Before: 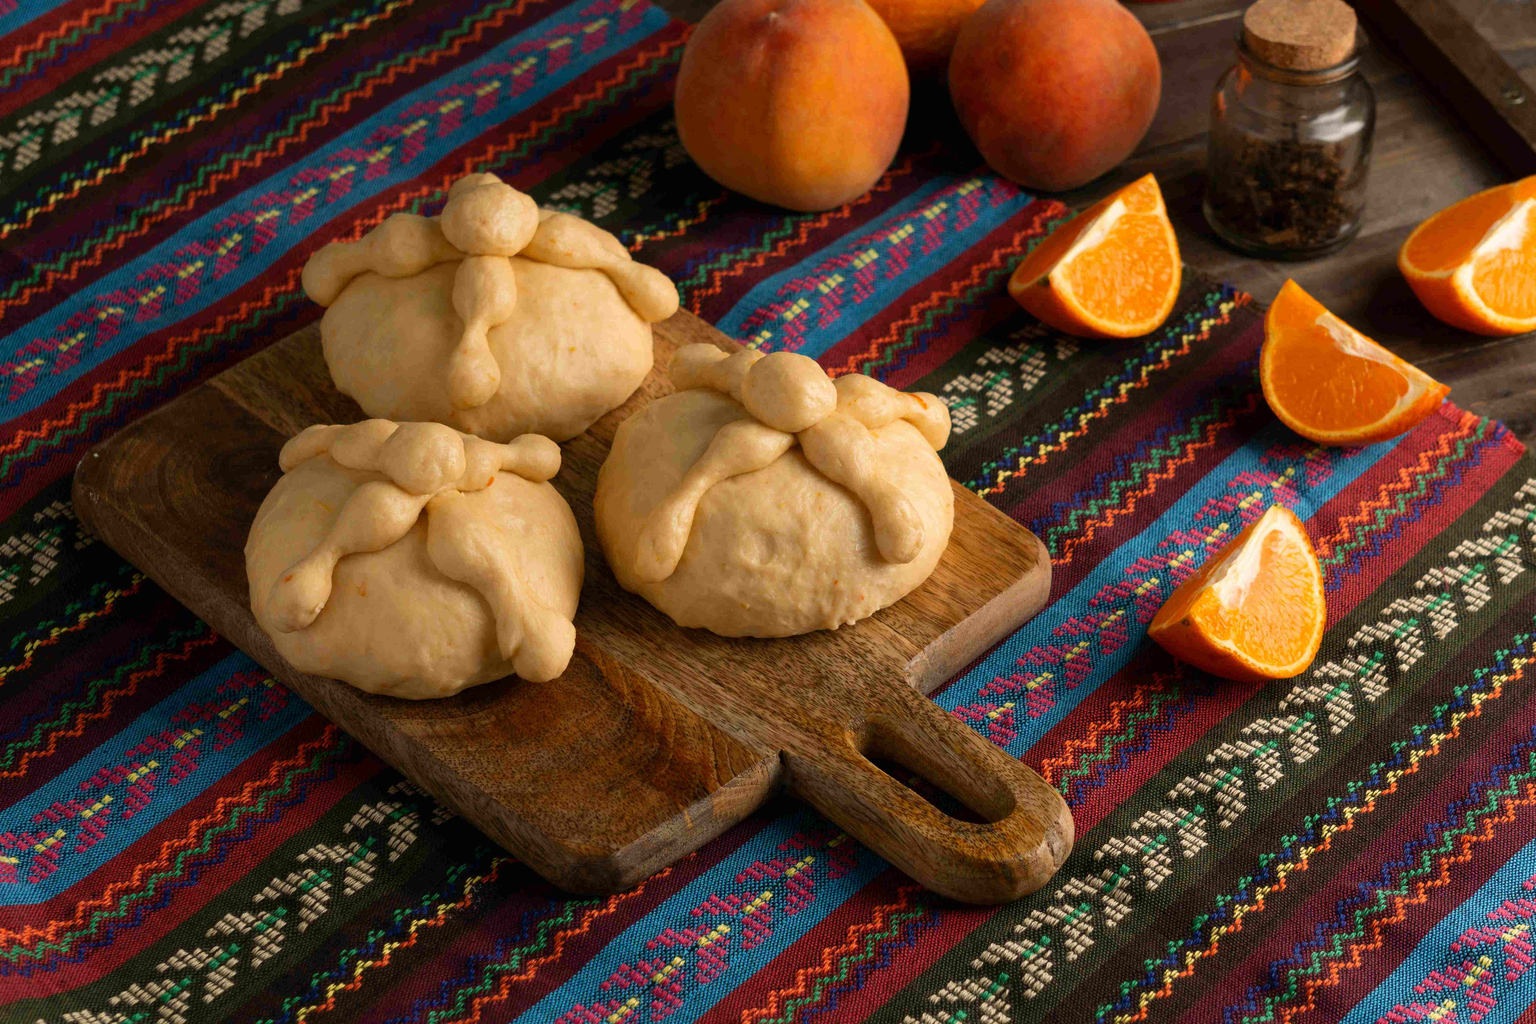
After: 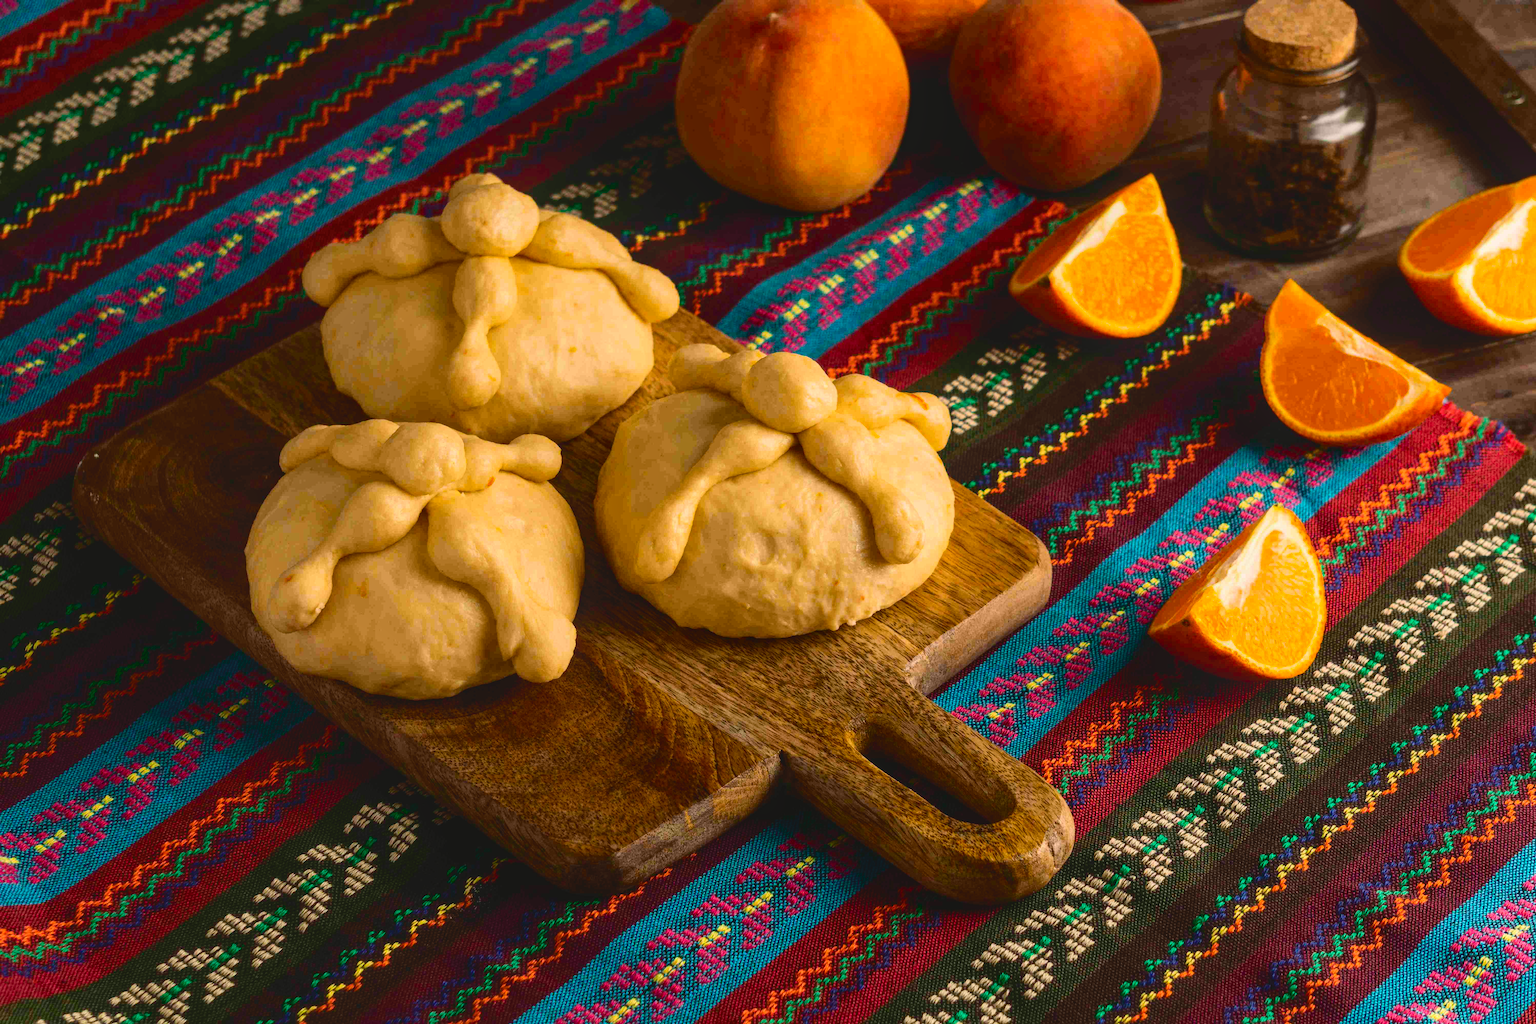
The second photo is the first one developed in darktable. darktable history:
local contrast: on, module defaults
color balance rgb: perceptual saturation grading › global saturation 25%, global vibrance 20%
tone curve: curves: ch0 [(0, 0.087) (0.175, 0.178) (0.466, 0.498) (0.715, 0.764) (1, 0.961)]; ch1 [(0, 0) (0.437, 0.398) (0.476, 0.466) (0.505, 0.505) (0.534, 0.544) (0.612, 0.605) (0.641, 0.643) (1, 1)]; ch2 [(0, 0) (0.359, 0.379) (0.427, 0.453) (0.489, 0.495) (0.531, 0.534) (0.579, 0.579) (1, 1)], color space Lab, independent channels, preserve colors none
